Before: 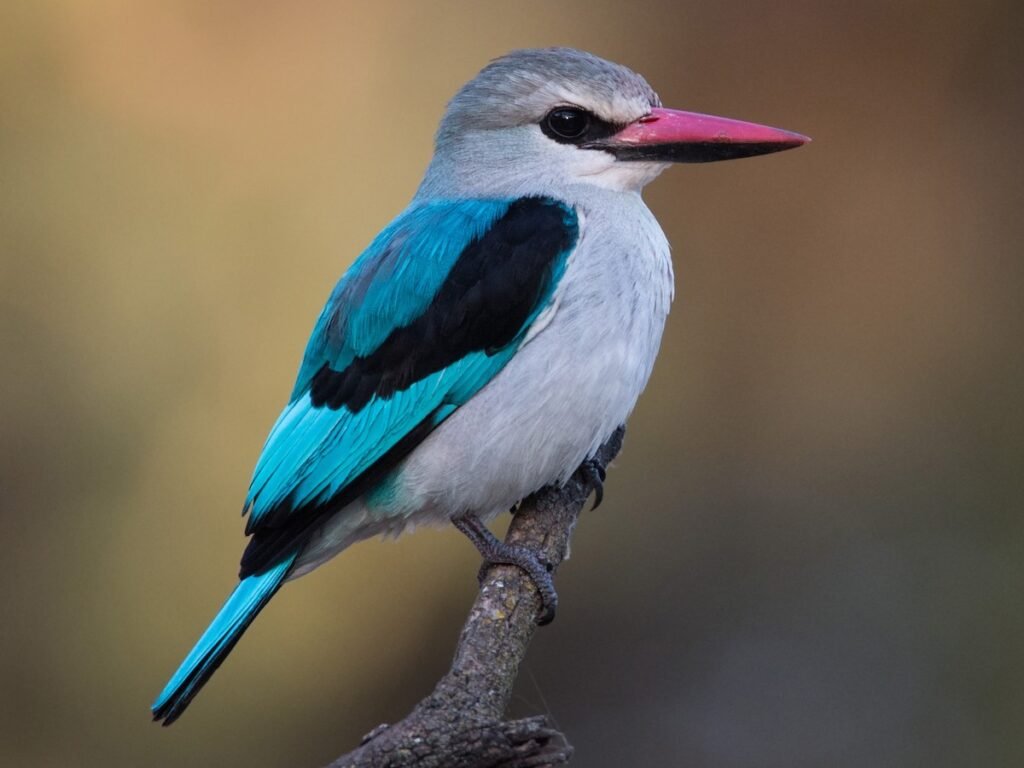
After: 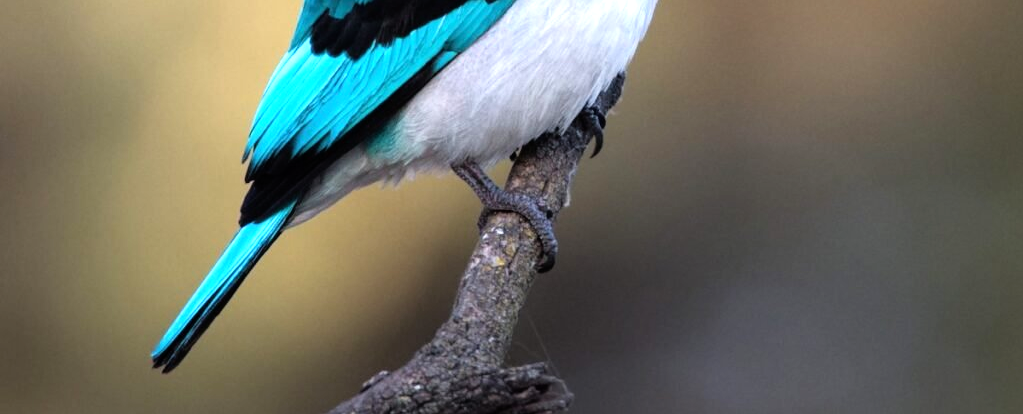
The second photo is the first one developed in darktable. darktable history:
tone equalizer: -8 EV -1.06 EV, -7 EV -1.04 EV, -6 EV -0.898 EV, -5 EV -0.577 EV, -3 EV 0.562 EV, -2 EV 0.839 EV, -1 EV 0.988 EV, +0 EV 1.08 EV
crop and rotate: top 46.04%, right 0.005%
